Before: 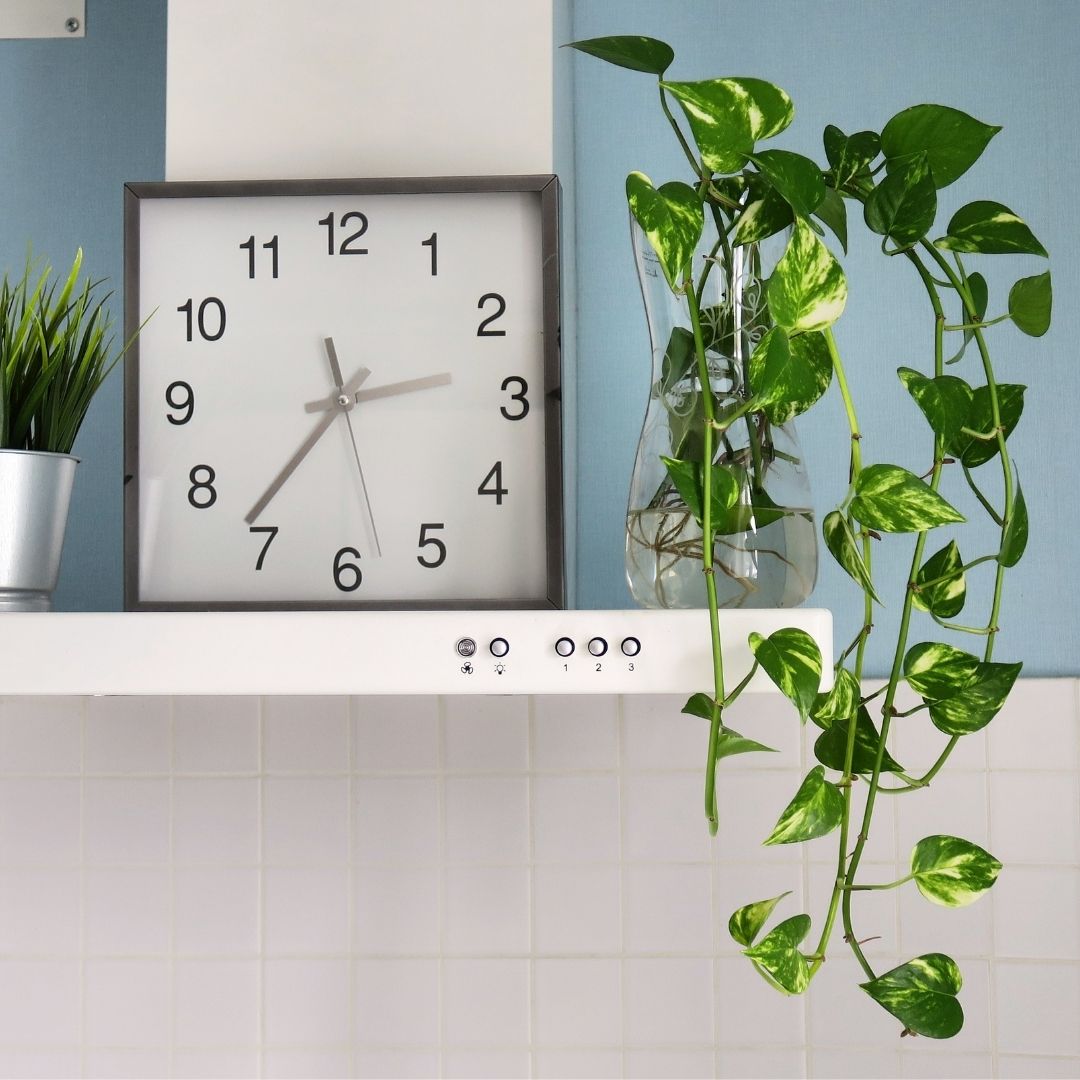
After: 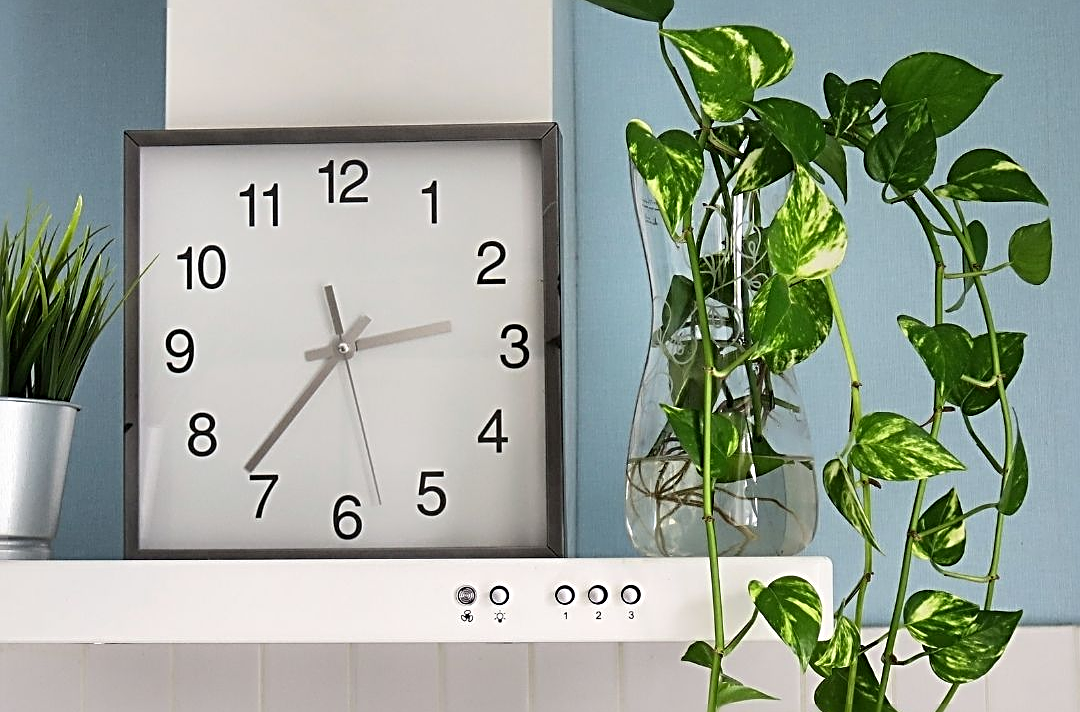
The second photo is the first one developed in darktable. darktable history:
crop and rotate: top 4.827%, bottom 29.157%
sharpen: radius 2.972, amount 0.76
